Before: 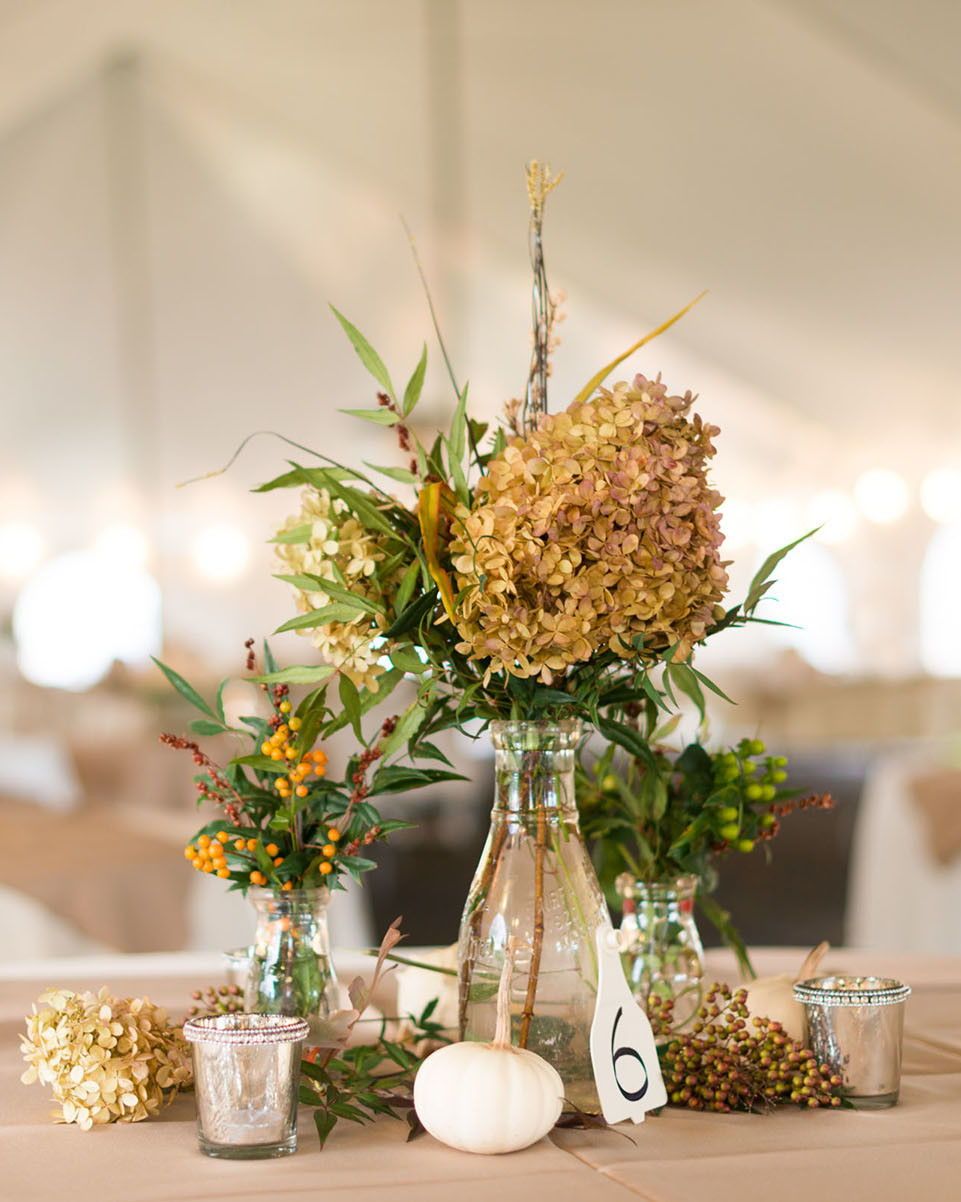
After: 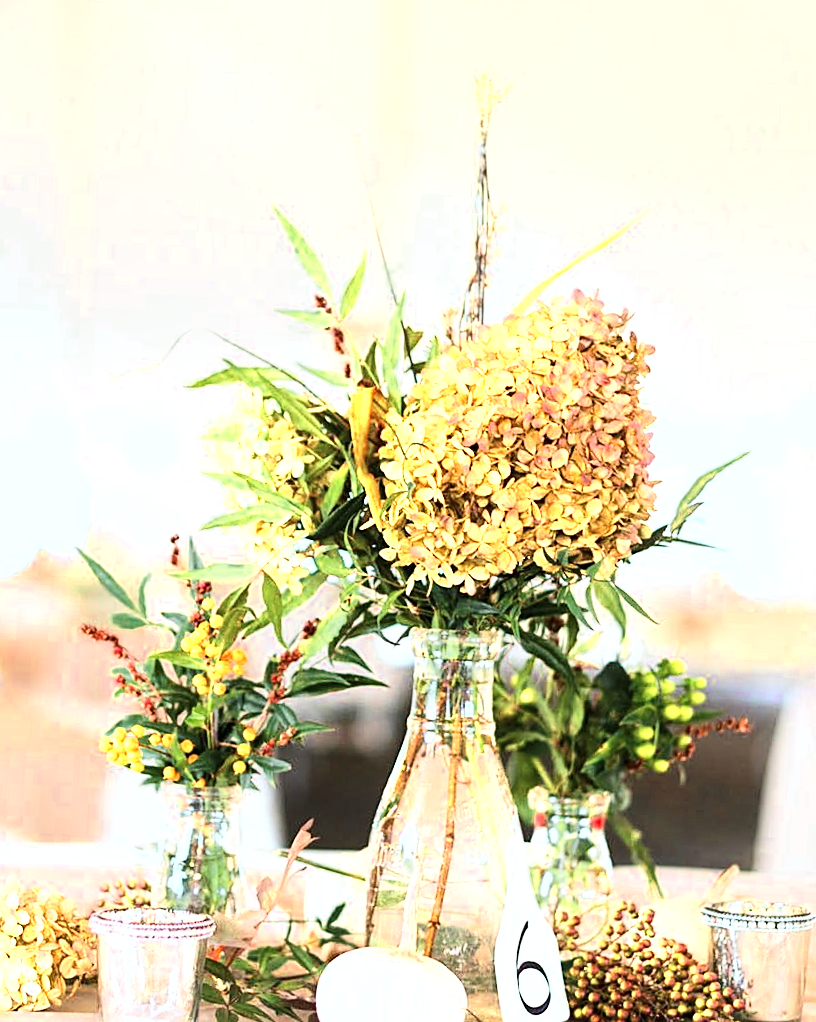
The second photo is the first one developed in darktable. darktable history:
crop and rotate: angle -2.85°, left 5.043%, top 5.172%, right 4.773%, bottom 4.575%
local contrast: highlights 103%, shadows 98%, detail 120%, midtone range 0.2
color correction: highlights a* -4.22, highlights b* -10.8
color zones: curves: ch0 [(0.004, 0.305) (0.261, 0.623) (0.389, 0.399) (0.708, 0.571) (0.947, 0.34)]; ch1 [(0.025, 0.645) (0.229, 0.584) (0.326, 0.551) (0.484, 0.262) (0.757, 0.643)]
exposure: black level correction -0.003, exposure 0.042 EV, compensate exposure bias true, compensate highlight preservation false
sharpen: on, module defaults
base curve: curves: ch0 [(0, 0) (0.007, 0.004) (0.027, 0.03) (0.046, 0.07) (0.207, 0.54) (0.442, 0.872) (0.673, 0.972) (1, 1)]
